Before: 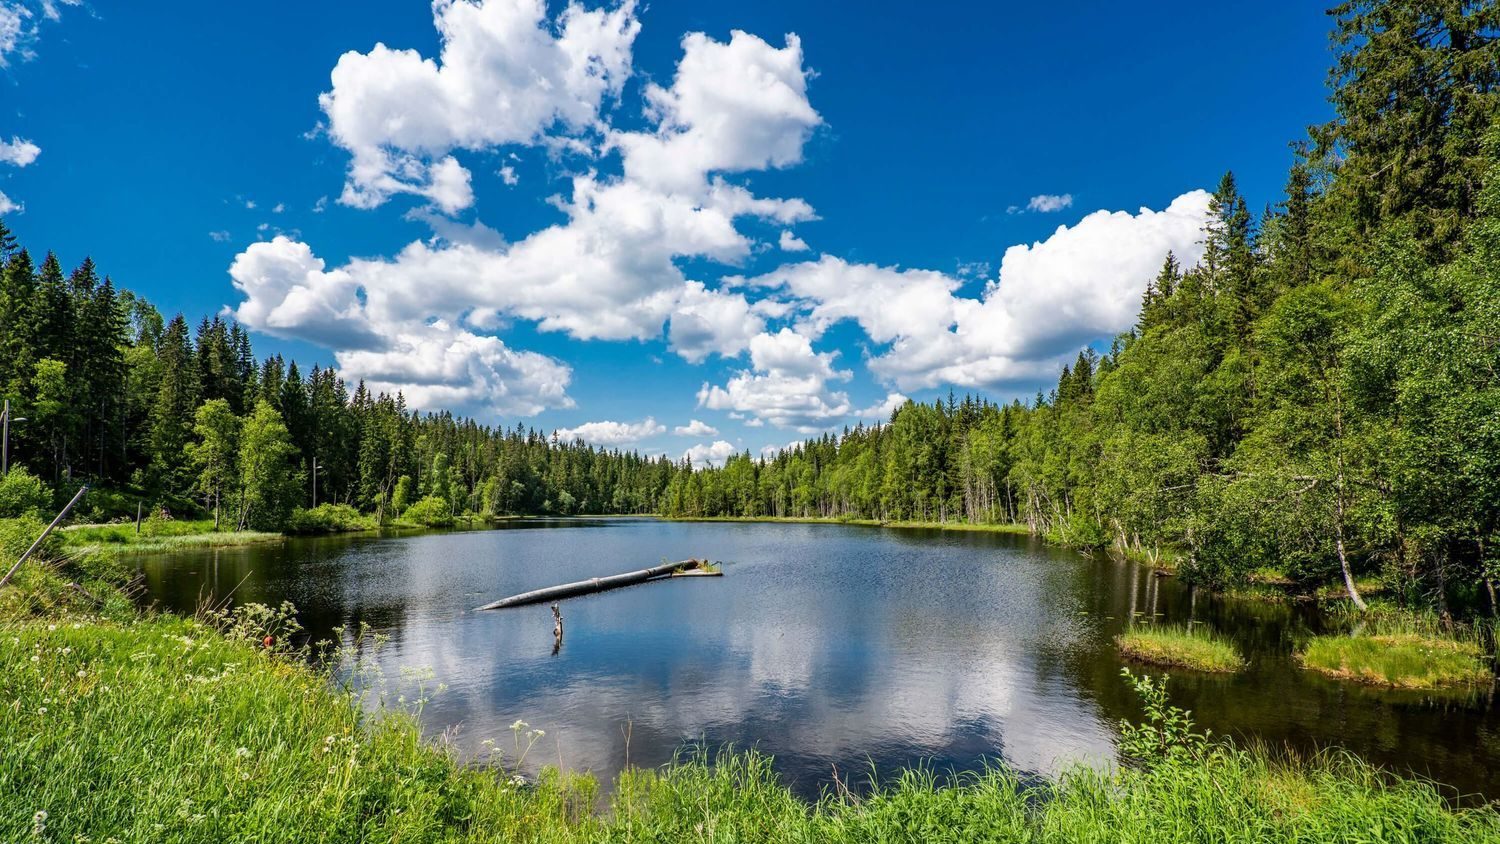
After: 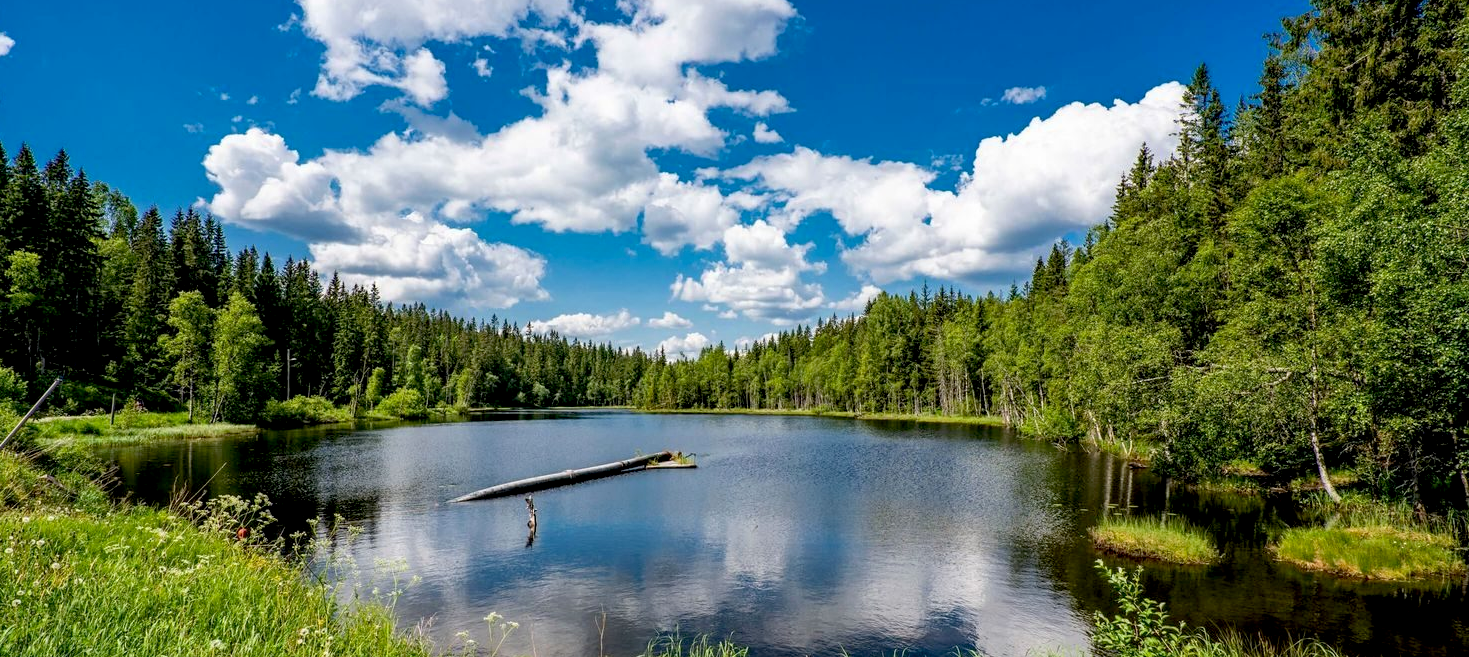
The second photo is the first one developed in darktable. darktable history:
crop and rotate: left 1.814%, top 12.818%, right 0.25%, bottom 9.225%
exposure: black level correction 0.011, compensate highlight preservation false
